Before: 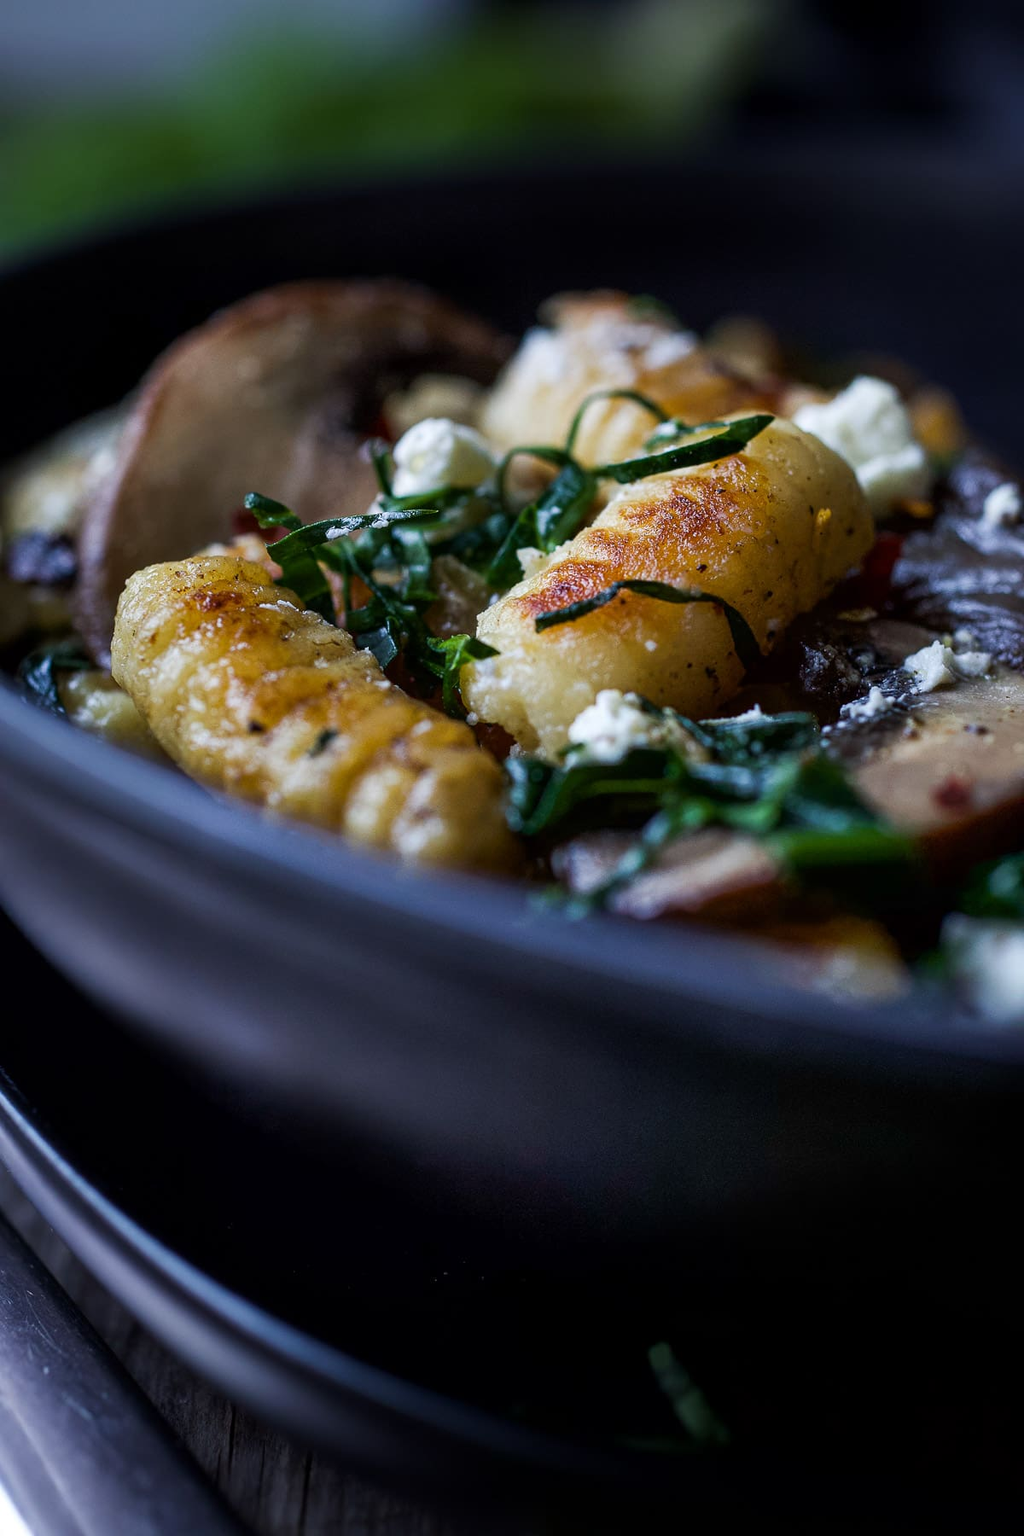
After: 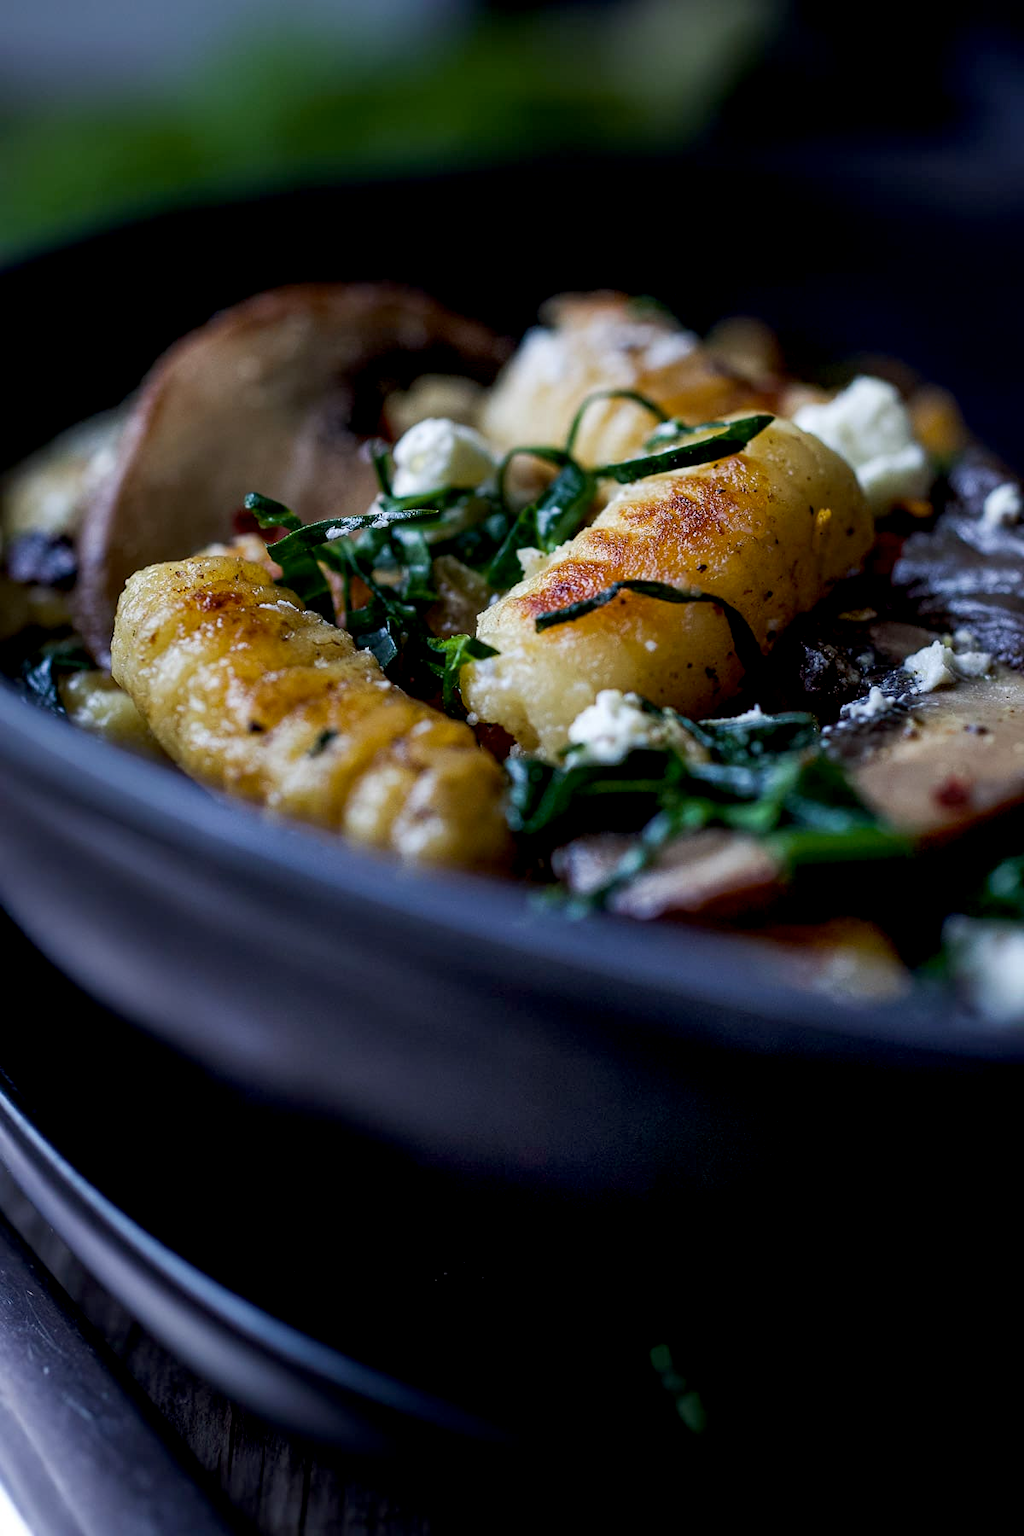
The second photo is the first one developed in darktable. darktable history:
exposure: black level correction 0.006, compensate exposure bias true, compensate highlight preservation false
